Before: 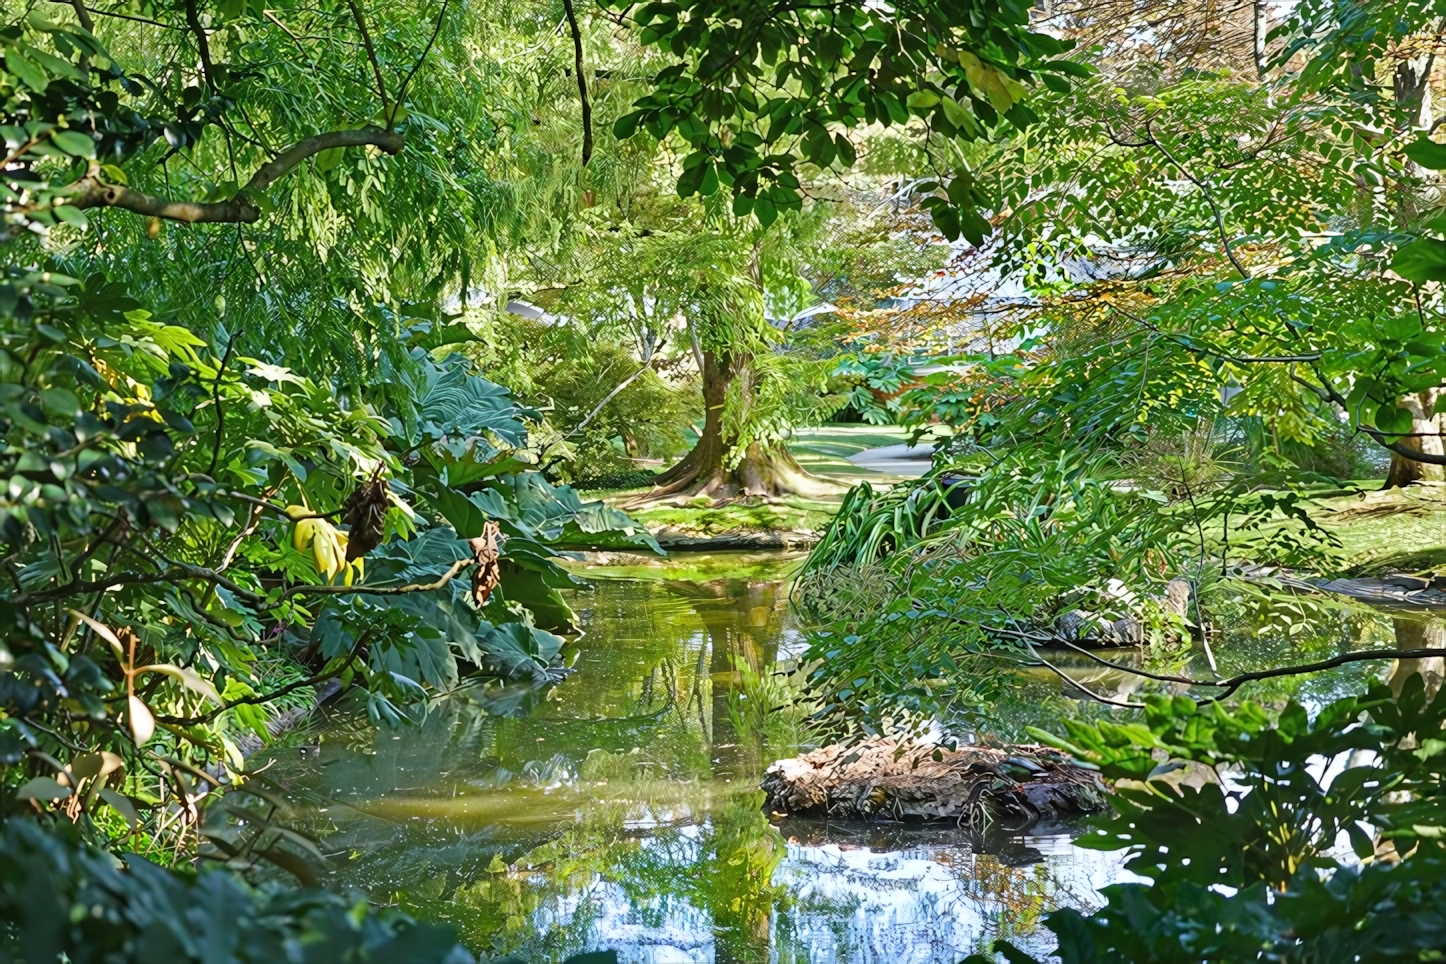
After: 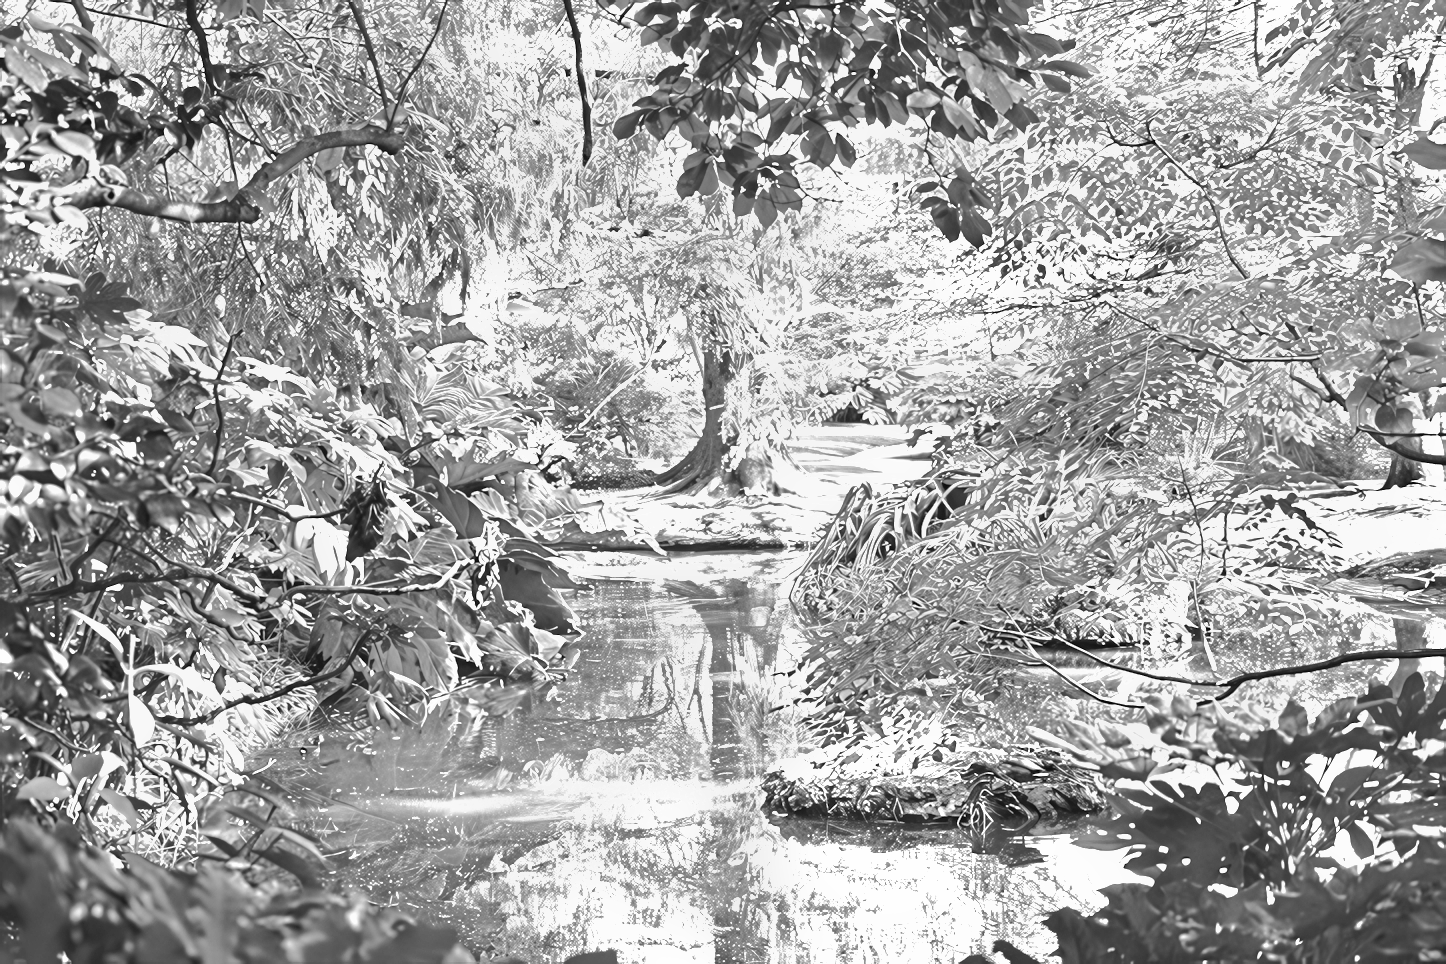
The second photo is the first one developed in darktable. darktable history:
monochrome: on, module defaults
shadows and highlights: on, module defaults
exposure: exposure 0.95 EV, compensate highlight preservation false
tone curve: curves: ch0 [(0, 0.01) (0.037, 0.032) (0.131, 0.108) (0.275, 0.258) (0.483, 0.512) (0.61, 0.661) (0.696, 0.742) (0.792, 0.834) (0.911, 0.936) (0.997, 0.995)]; ch1 [(0, 0) (0.308, 0.29) (0.425, 0.411) (0.503, 0.502) (0.529, 0.543) (0.683, 0.706) (0.746, 0.77) (1, 1)]; ch2 [(0, 0) (0.225, 0.214) (0.334, 0.339) (0.401, 0.415) (0.485, 0.487) (0.502, 0.502) (0.525, 0.523) (0.545, 0.552) (0.587, 0.61) (0.636, 0.654) (0.711, 0.729) (0.845, 0.855) (0.998, 0.977)], color space Lab, independent channels, preserve colors none
color balance rgb: linear chroma grading › global chroma 20%, perceptual saturation grading › global saturation 25%, perceptual brilliance grading › global brilliance 20%, global vibrance 20%
